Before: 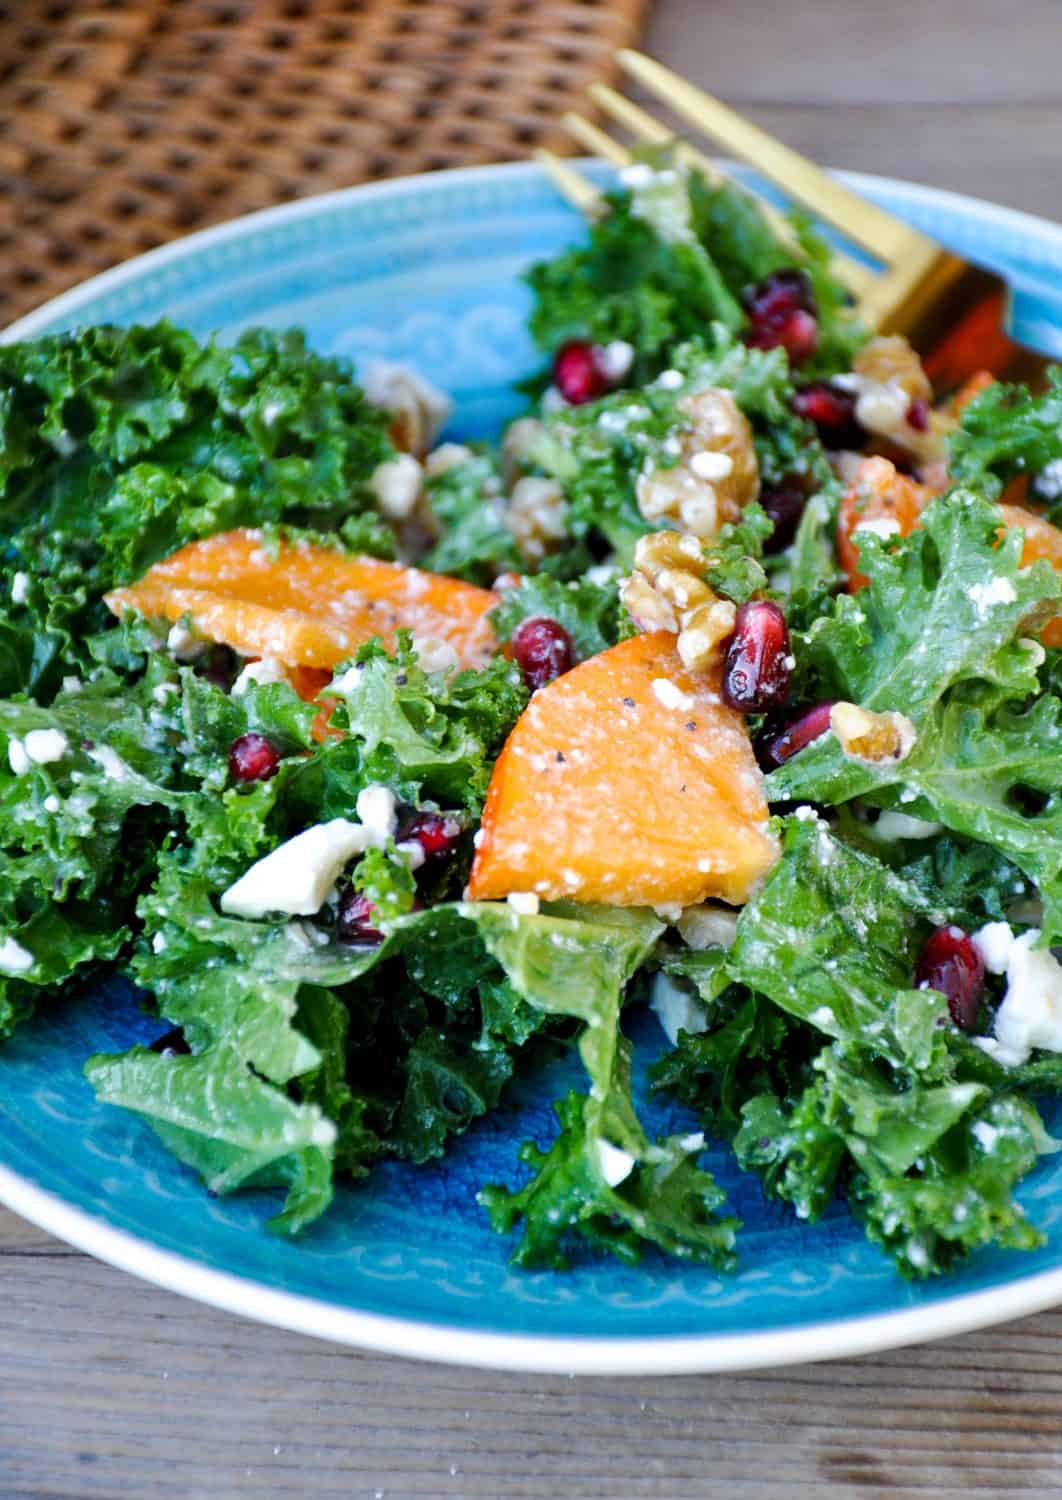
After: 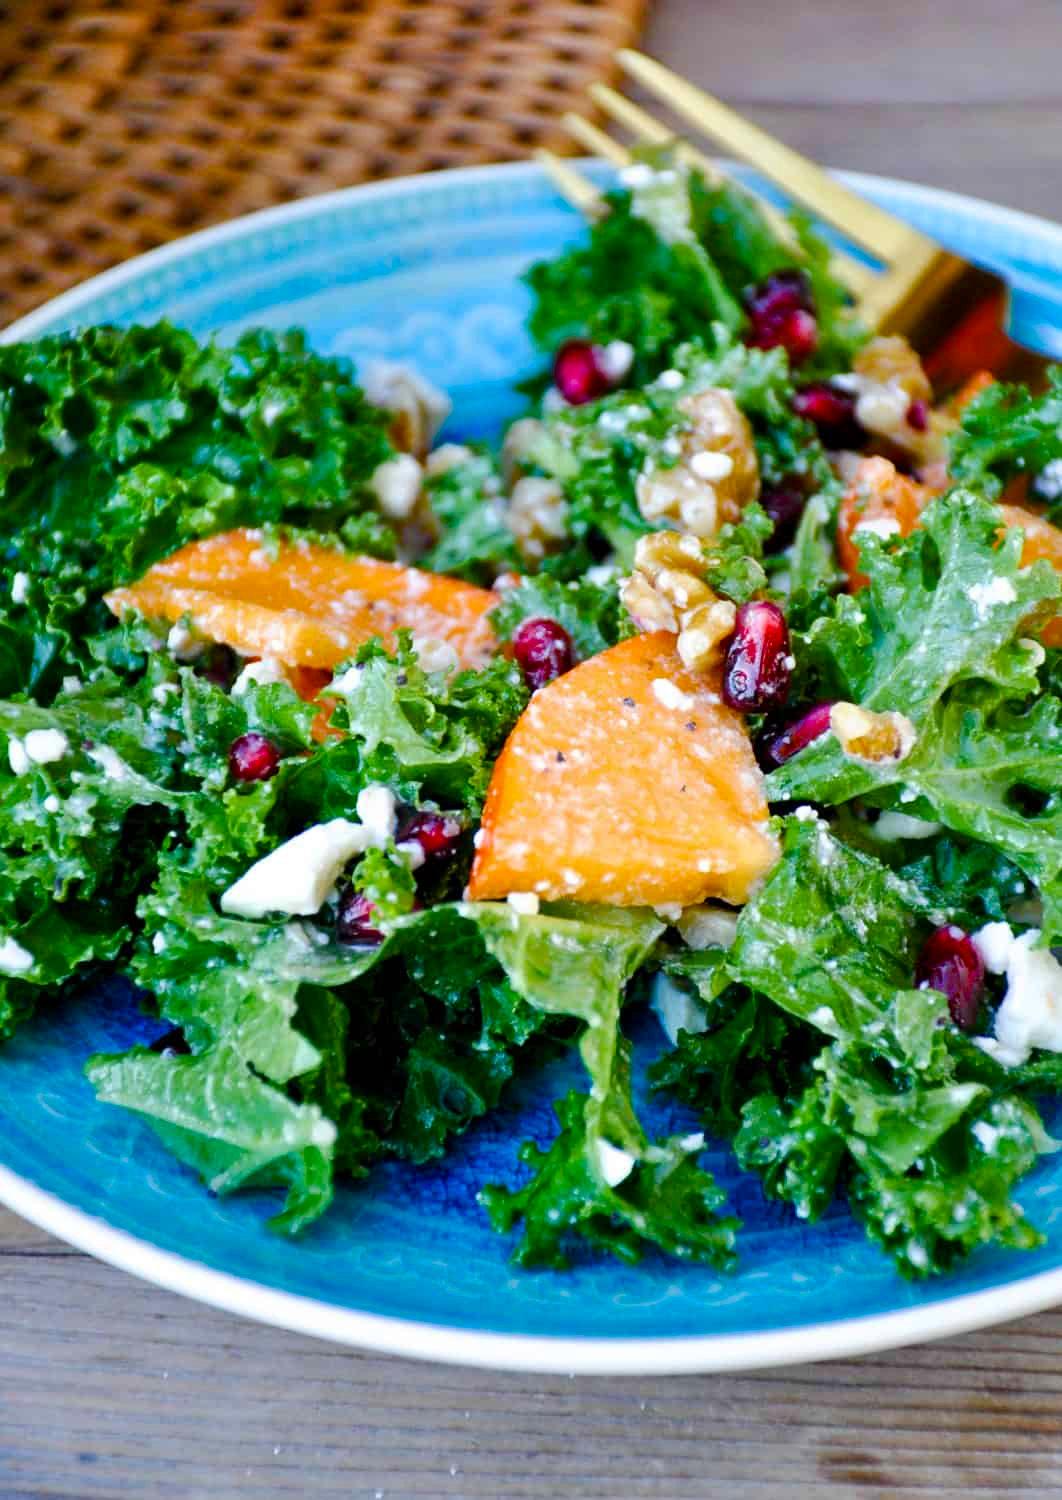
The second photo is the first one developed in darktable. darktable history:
color balance rgb: perceptual saturation grading › global saturation 20%, perceptual saturation grading › highlights -25.058%, perceptual saturation grading › shadows 50.513%, global vibrance 19.787%
